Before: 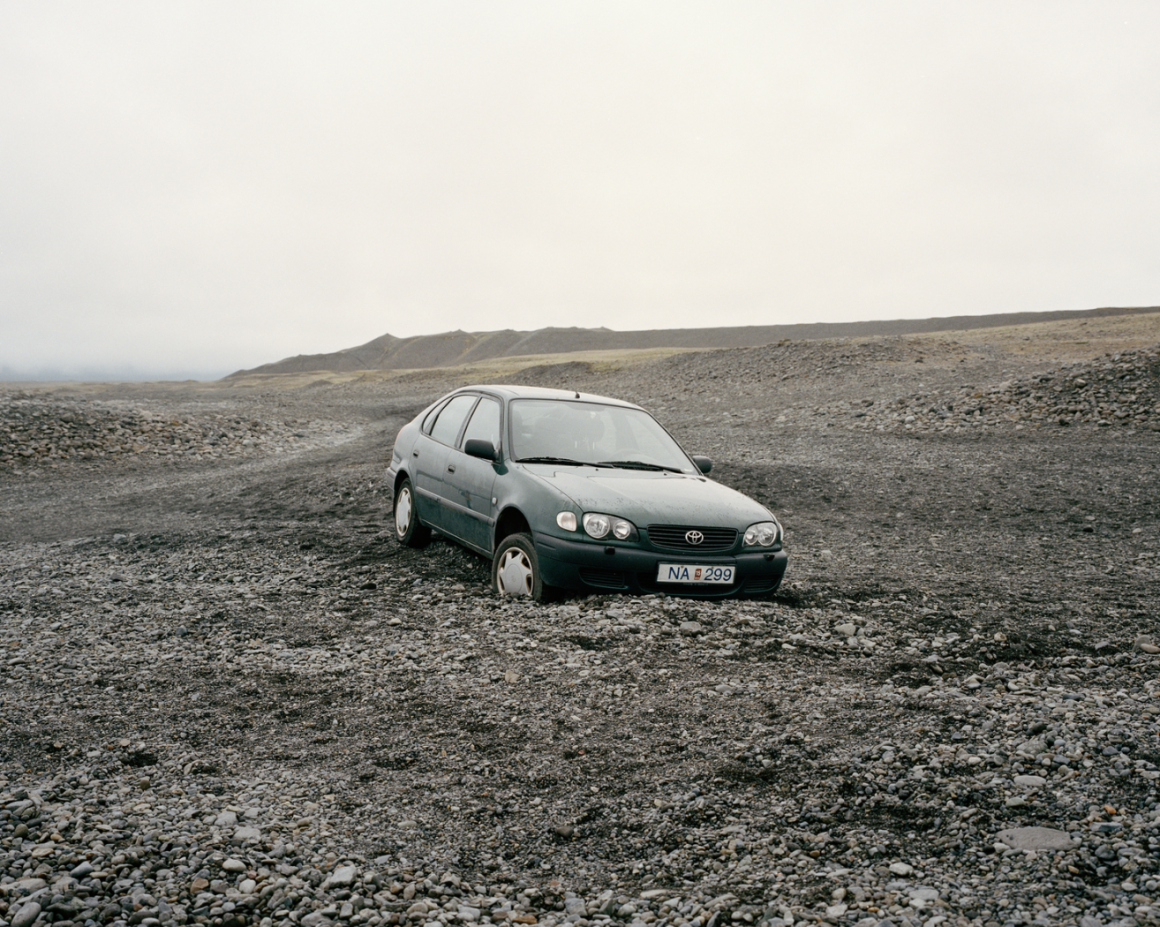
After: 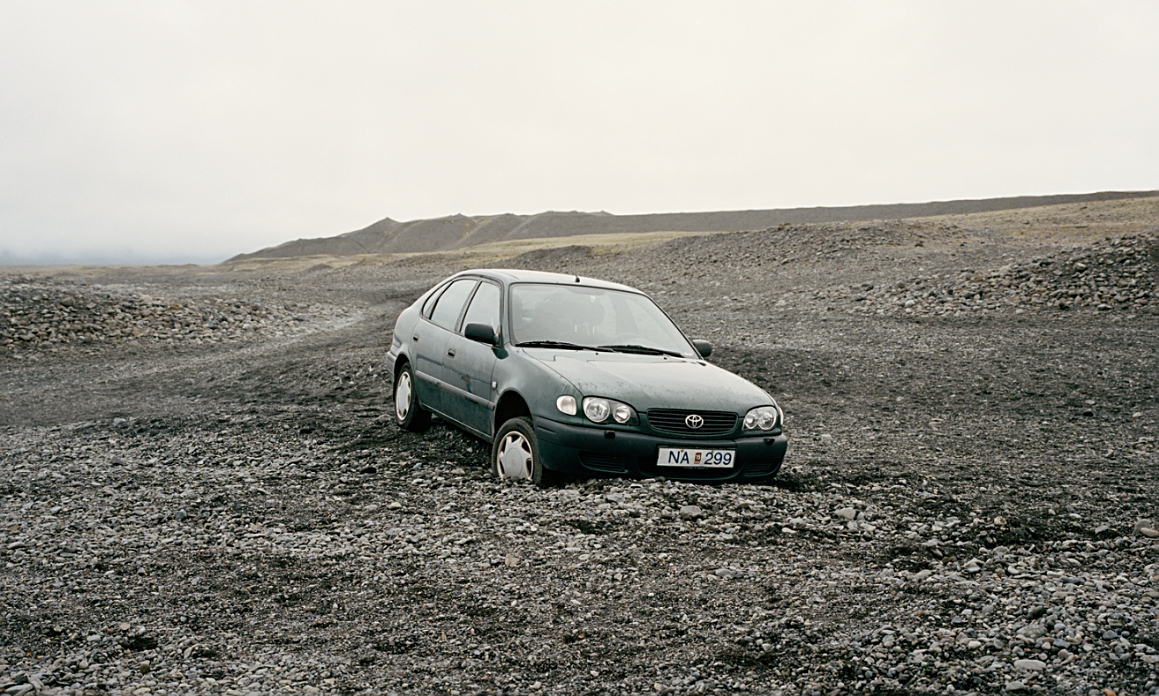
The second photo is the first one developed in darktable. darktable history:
crop and rotate: top 12.55%, bottom 12.303%
sharpen: on, module defaults
contrast brightness saturation: contrast 0.073
